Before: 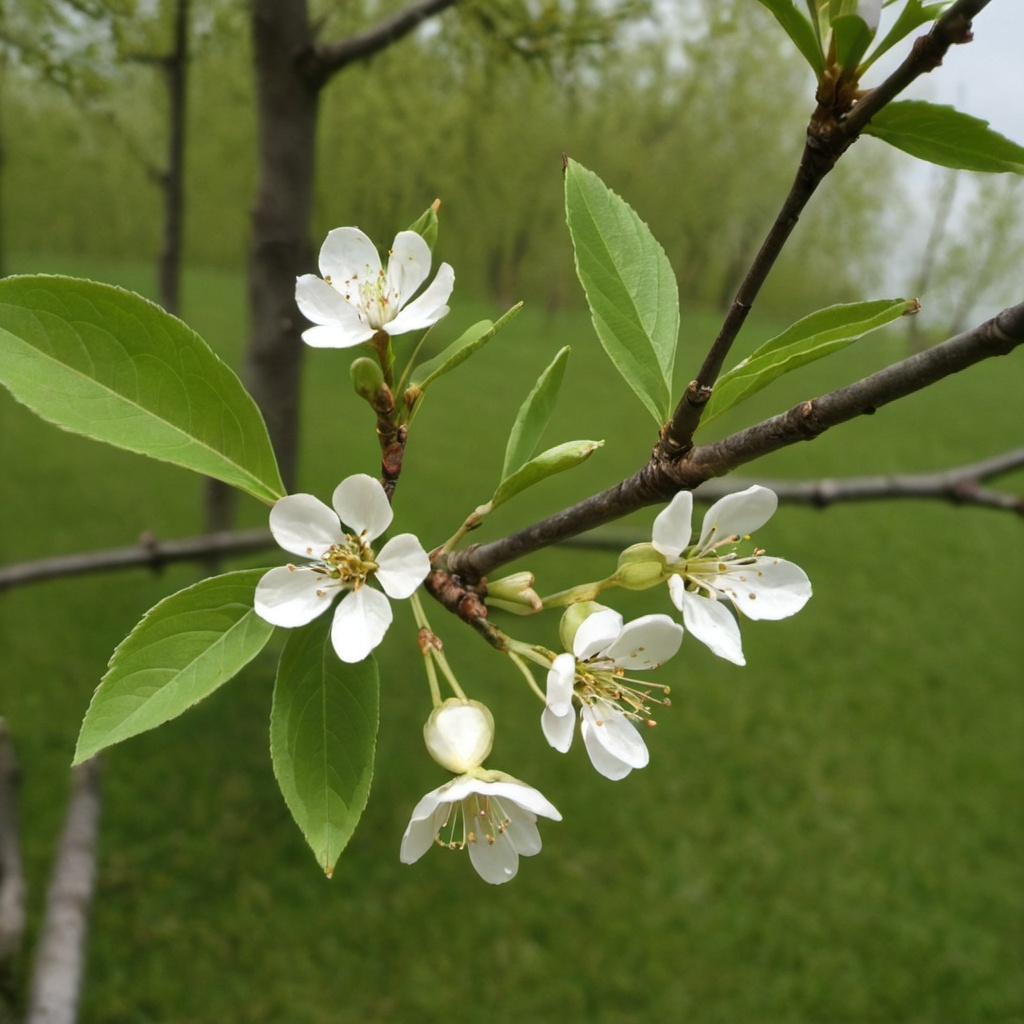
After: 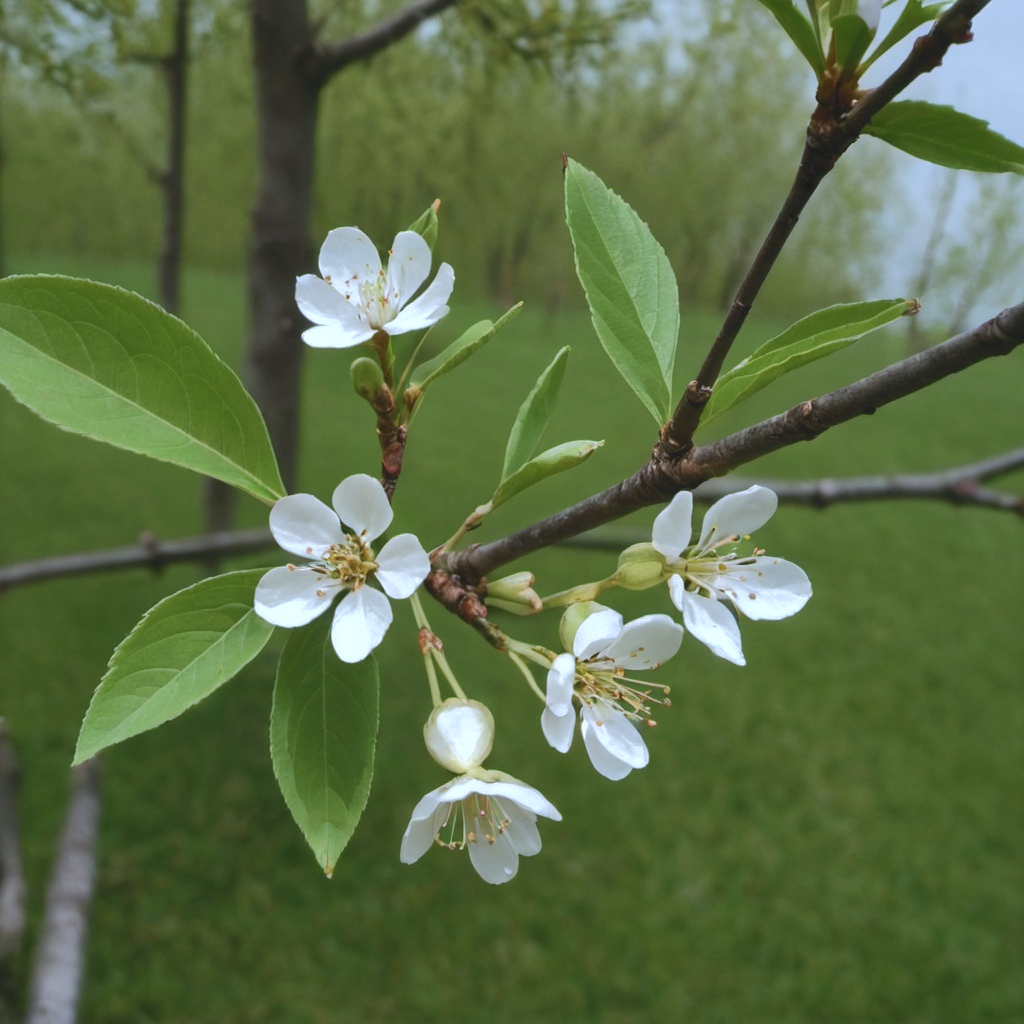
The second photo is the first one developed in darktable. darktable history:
tone curve: curves: ch0 [(0, 0) (0.003, 0.08) (0.011, 0.088) (0.025, 0.104) (0.044, 0.122) (0.069, 0.141) (0.1, 0.161) (0.136, 0.181) (0.177, 0.209) (0.224, 0.246) (0.277, 0.293) (0.335, 0.343) (0.399, 0.399) (0.468, 0.464) (0.543, 0.54) (0.623, 0.616) (0.709, 0.694) (0.801, 0.757) (0.898, 0.821) (1, 1)], color space Lab, independent channels, preserve colors none
color correction: highlights a* -2.23, highlights b* -18.48
